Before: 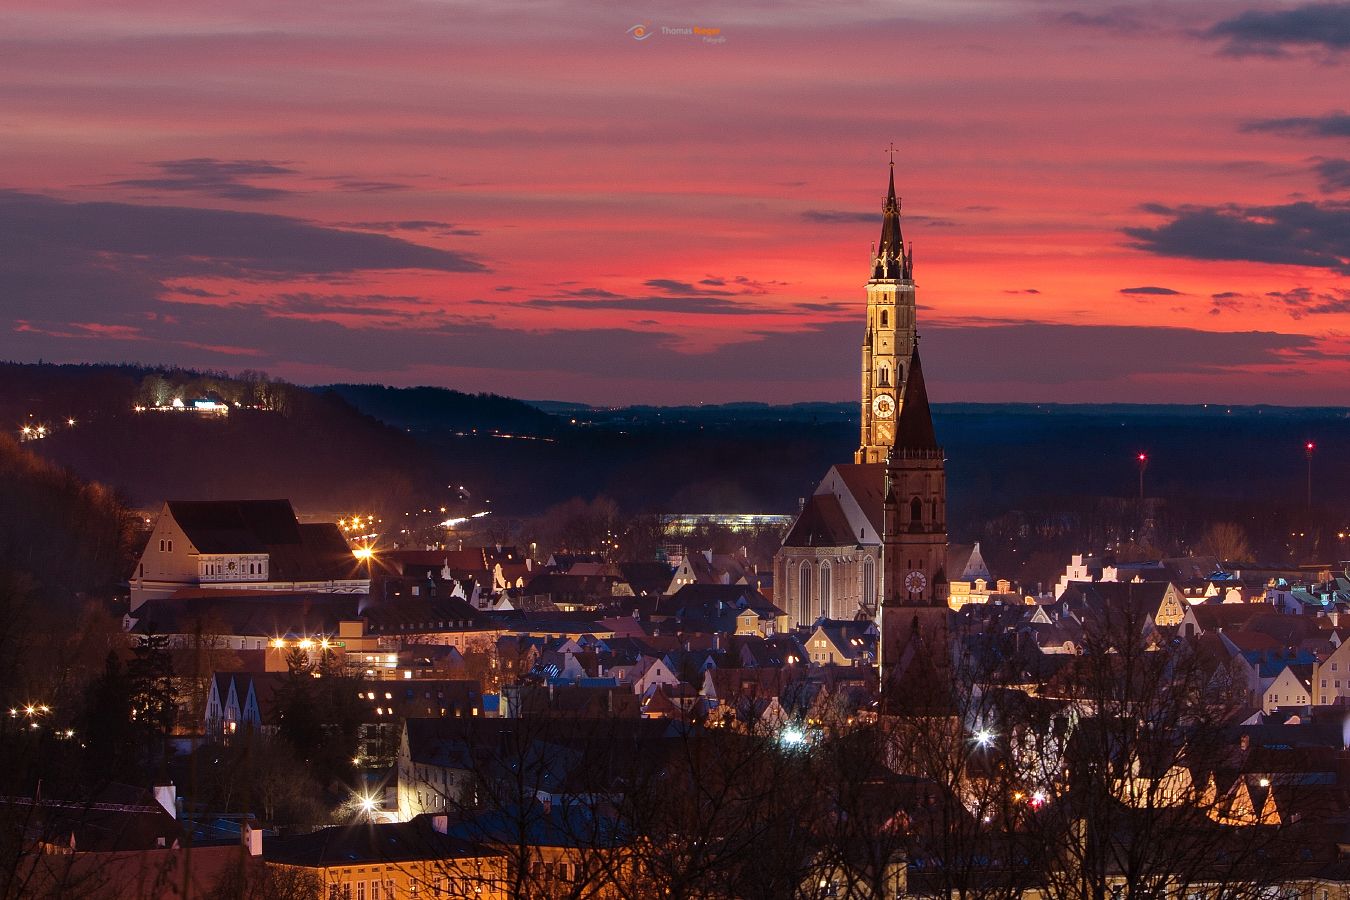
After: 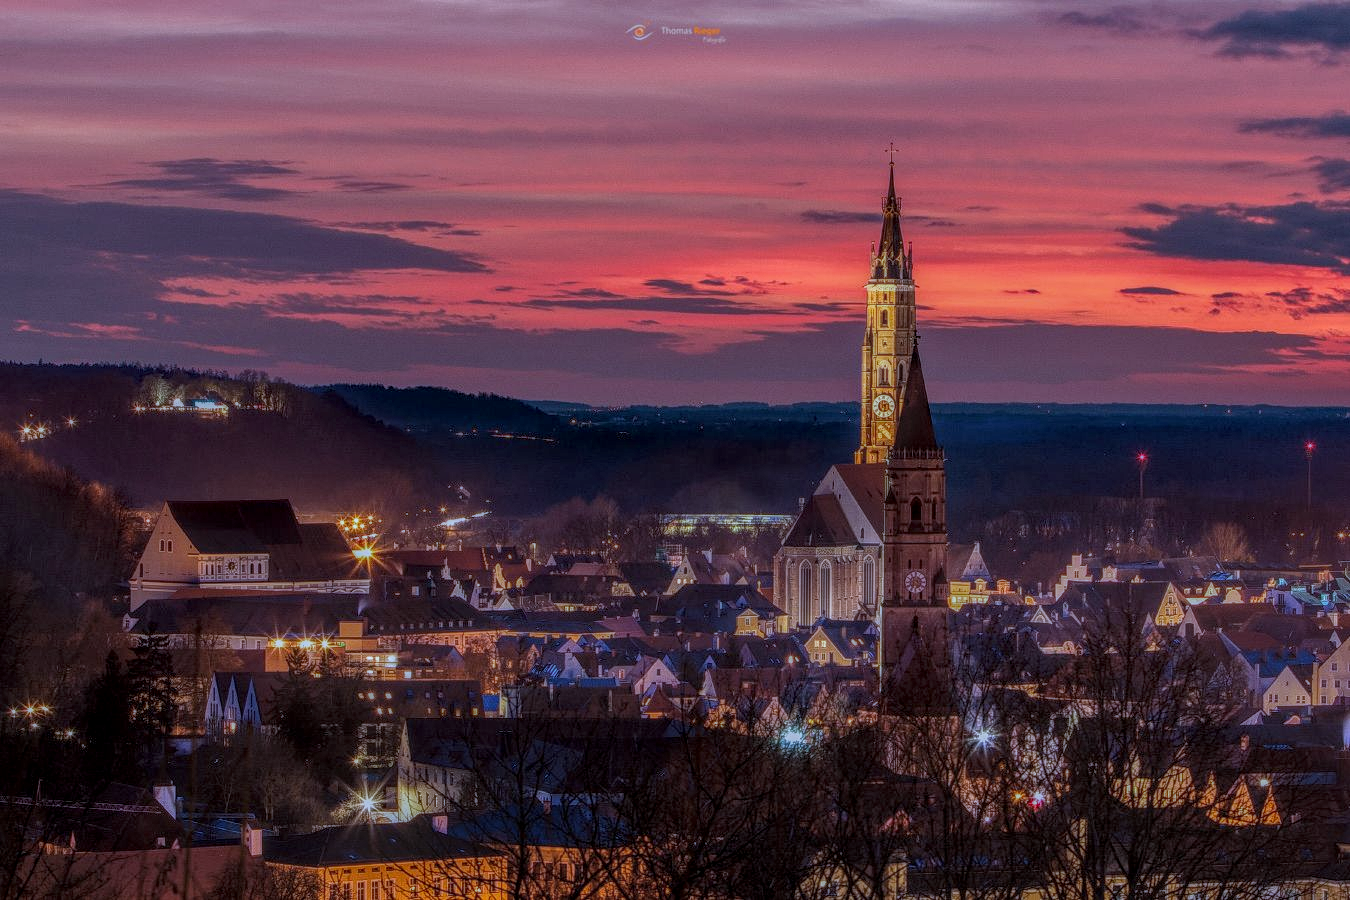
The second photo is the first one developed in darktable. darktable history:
white balance: red 0.926, green 1.003, blue 1.133
local contrast: highlights 0%, shadows 0%, detail 200%, midtone range 0.25
